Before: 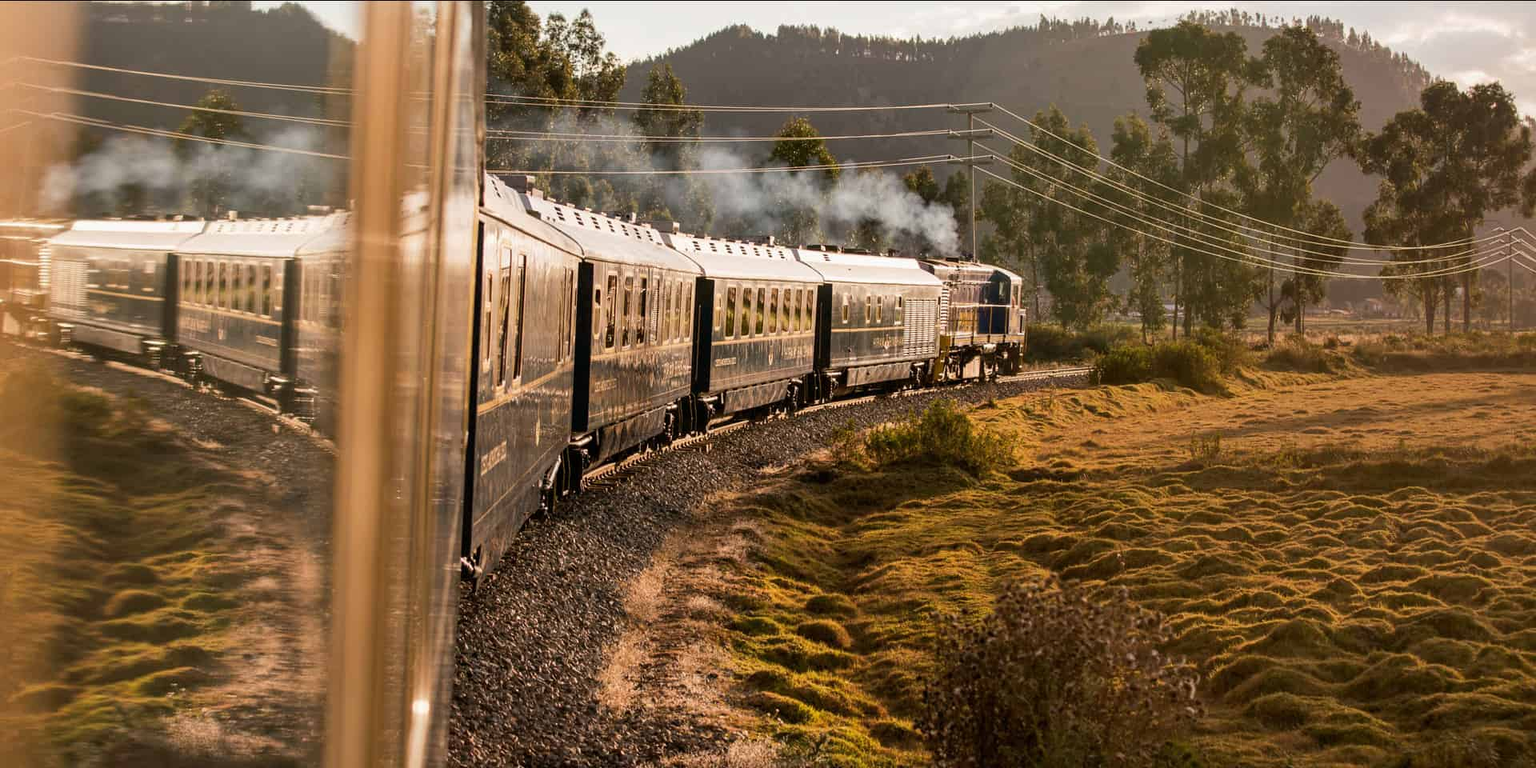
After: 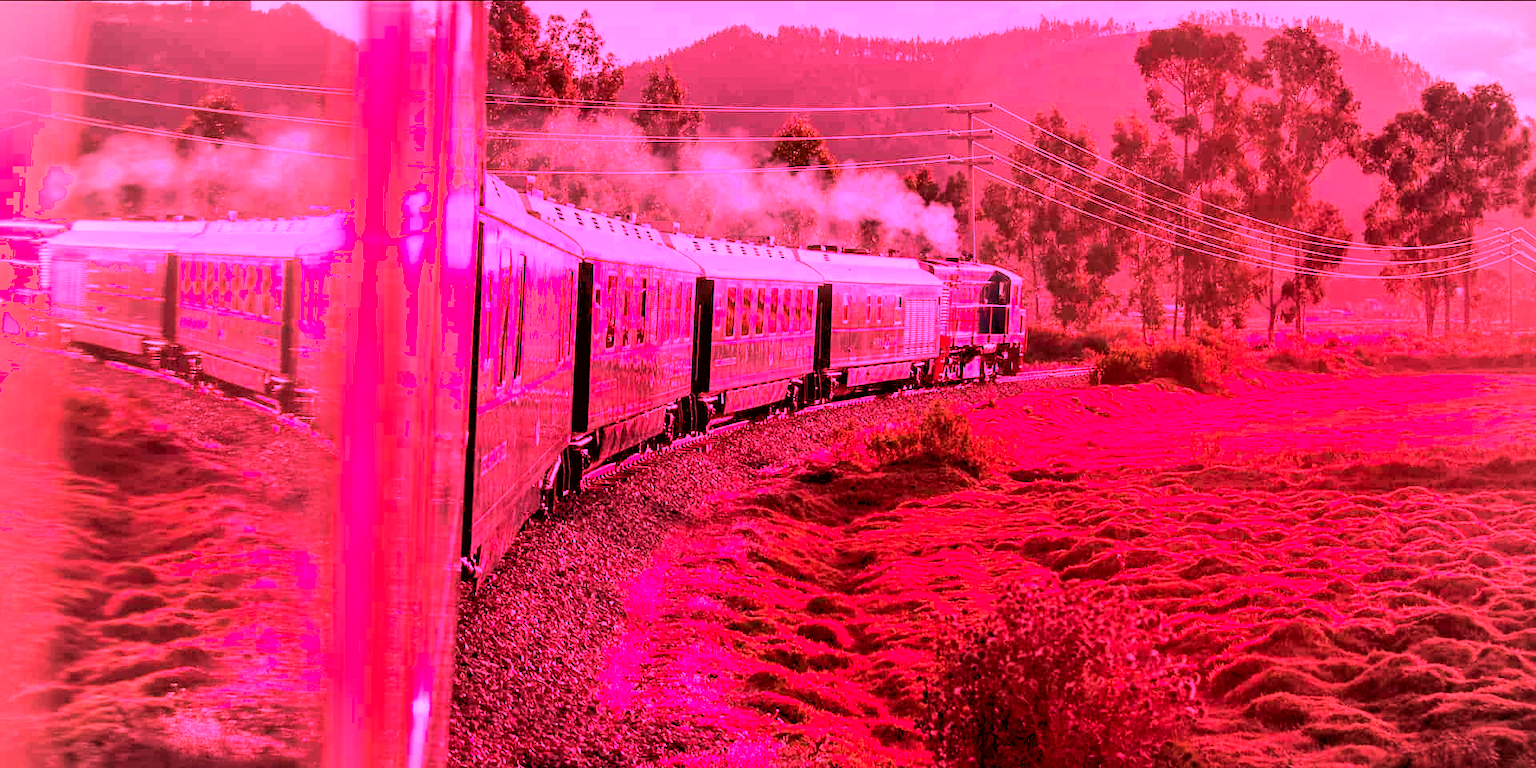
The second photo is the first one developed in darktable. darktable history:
levels: levels [0.036, 0.364, 0.827]
shadows and highlights: shadows -70, highlights 35, soften with gaussian
local contrast: mode bilateral grid, contrast 25, coarseness 50, detail 123%, midtone range 0.2
tone mapping: contrast compression 1.4 | blend: blend mode average, opacity 100%; mask: uniform (no mask)
vibrance: vibrance 50%
vignetting: fall-off radius 100%, width/height ratio 1.337
zone system: zone [-1 ×8, 0.827, -1 ×16]
color correction: highlights a* 6.27, highlights b* 8.19, shadows a* 5.94, shadows b* 7.23, saturation 0.9
white balance: red 2.42, blue 1.533
exposure: black level correction 0.005, exposure 0.286 EV, compensate highlight preservation false
tone curve: curves: ch0 [(0, 0) (0.004, 0.001) (0.133, 0.078) (0.325, 0.241) (0.832, 0.917) (1, 1)], color space Lab, linked channels, preserve colors none
color contrast: blue-yellow contrast 0.7
